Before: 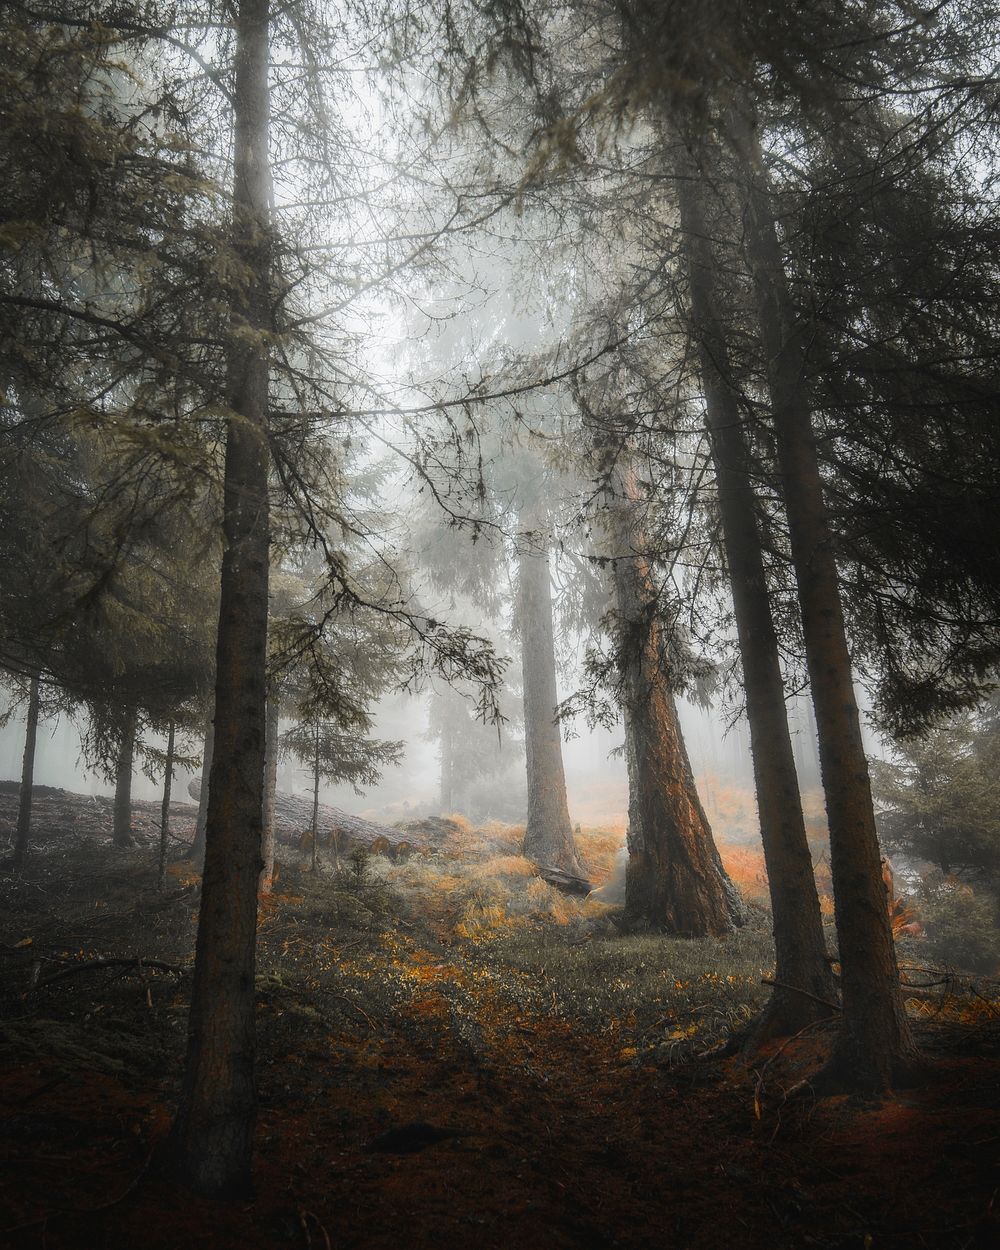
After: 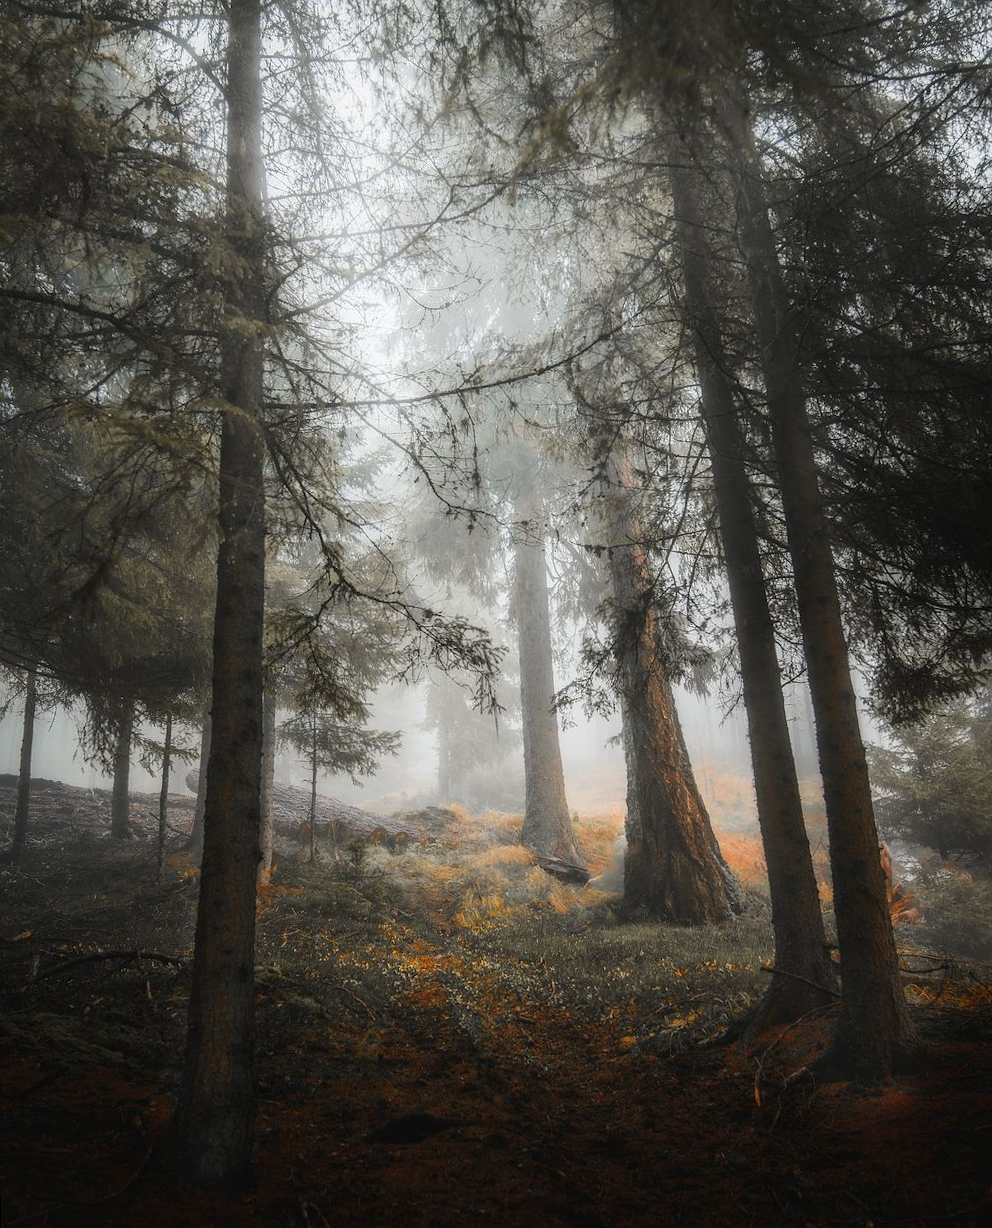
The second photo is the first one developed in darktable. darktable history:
tone equalizer: on, module defaults
rotate and perspective: rotation -0.45°, automatic cropping original format, crop left 0.008, crop right 0.992, crop top 0.012, crop bottom 0.988
